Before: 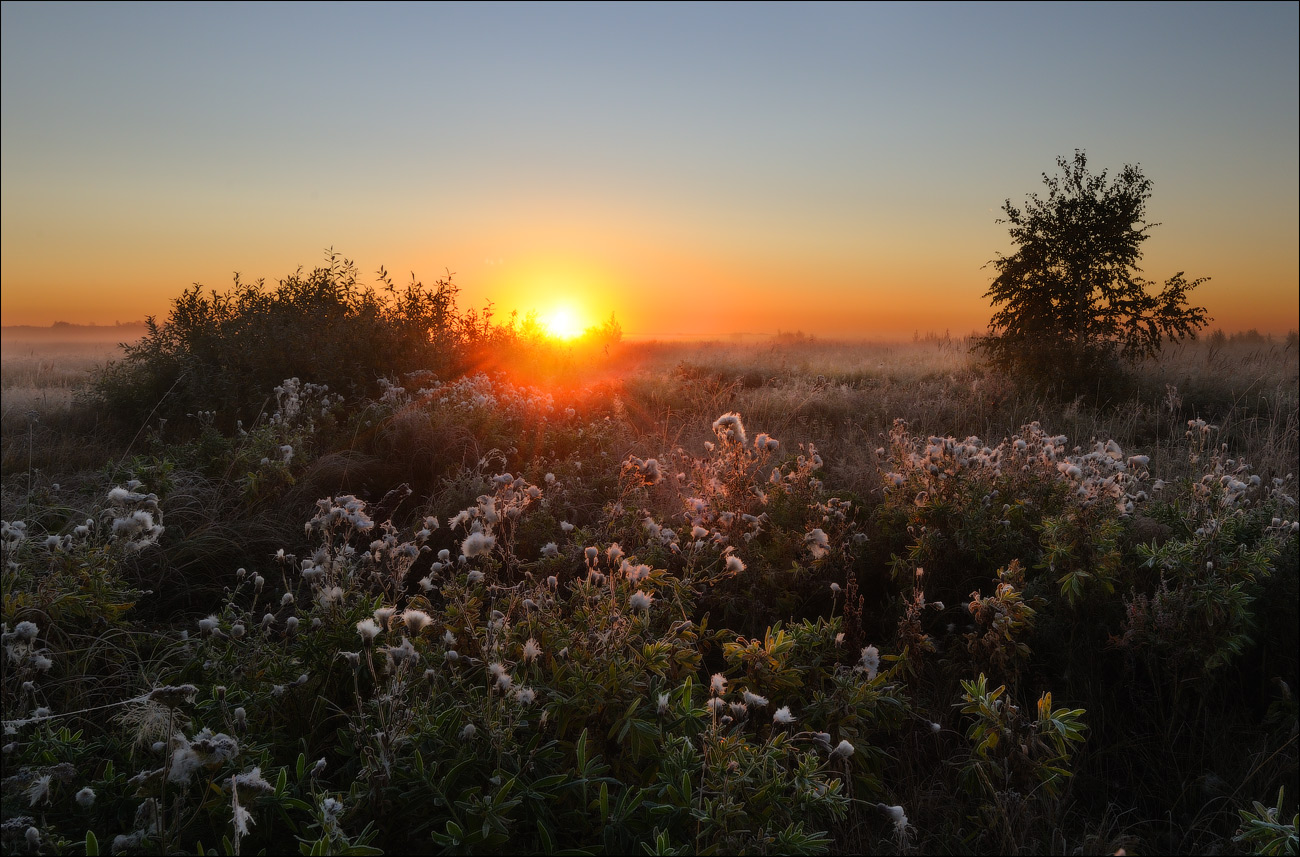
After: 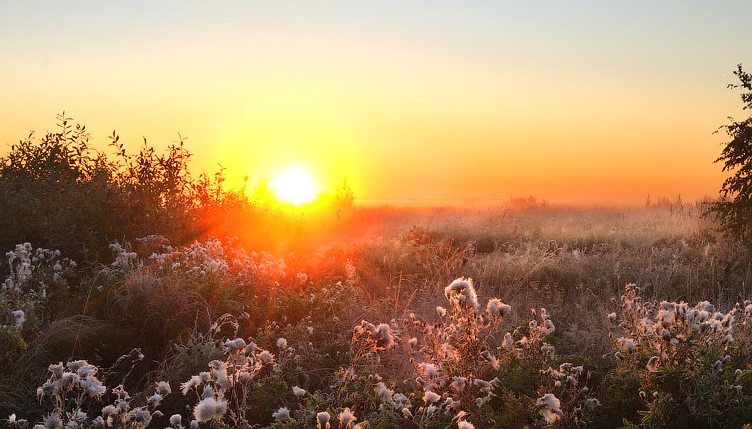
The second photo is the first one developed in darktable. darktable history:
exposure: exposure 0.73 EV, compensate highlight preservation false
crop: left 20.683%, top 15.812%, right 21.41%, bottom 34.115%
sharpen: amount 0.215
